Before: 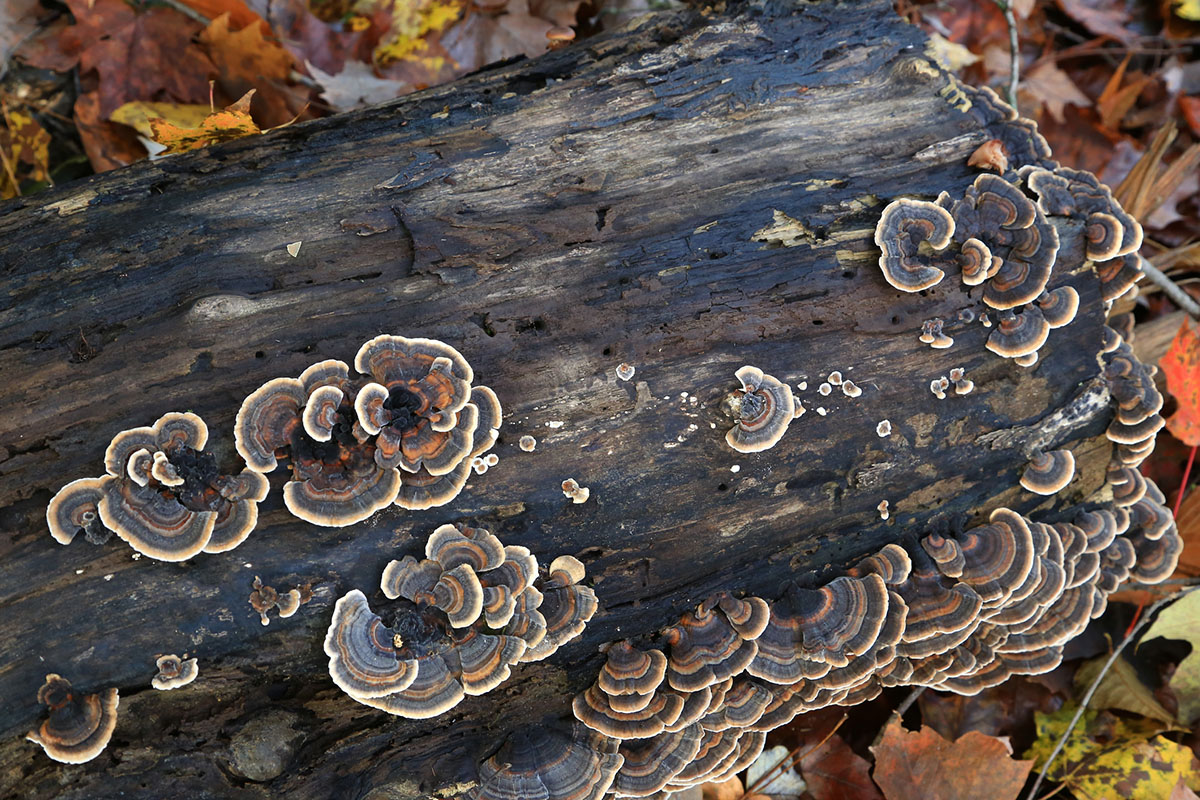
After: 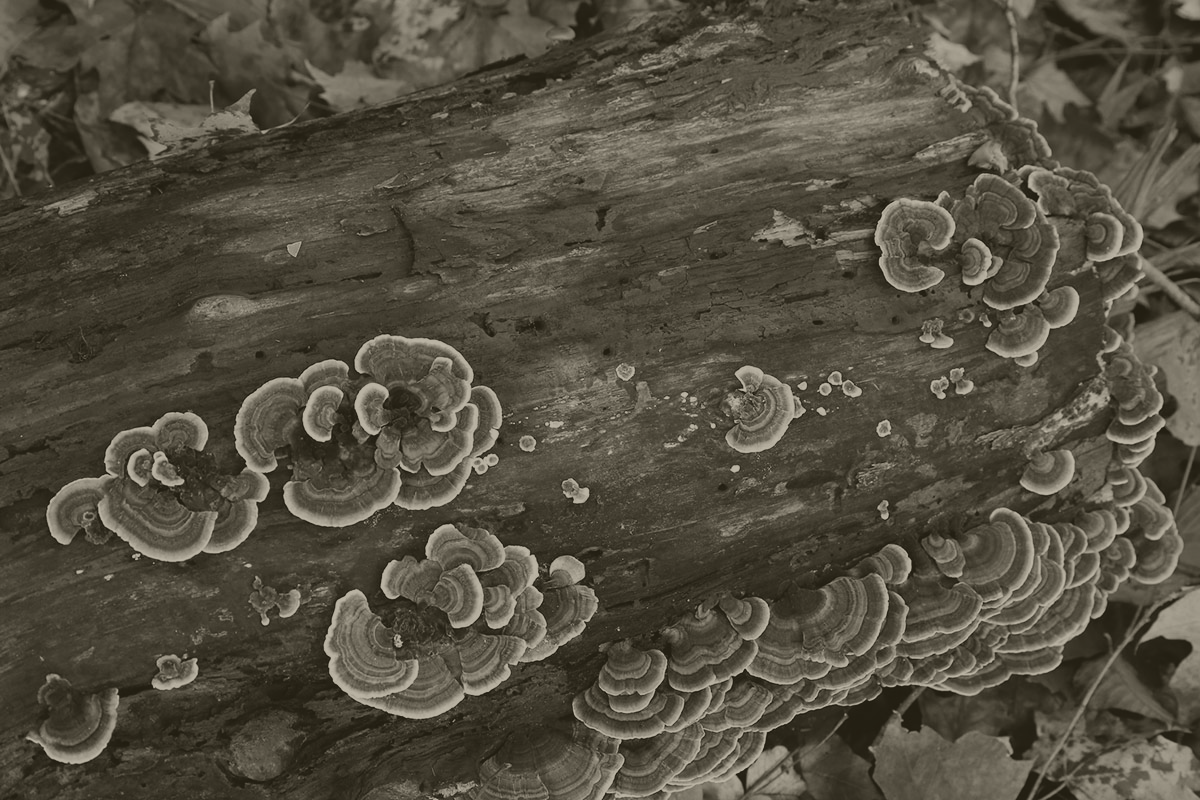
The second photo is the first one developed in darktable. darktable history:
color correction: highlights a* 1.39, highlights b* 17.83
exposure: exposure 0.2 EV, compensate highlight preservation false
white balance: red 1.009, blue 0.985
contrast brightness saturation: contrast 0.1, brightness 0.02, saturation 0.02
colorize: hue 41.44°, saturation 22%, source mix 60%, lightness 10.61%
